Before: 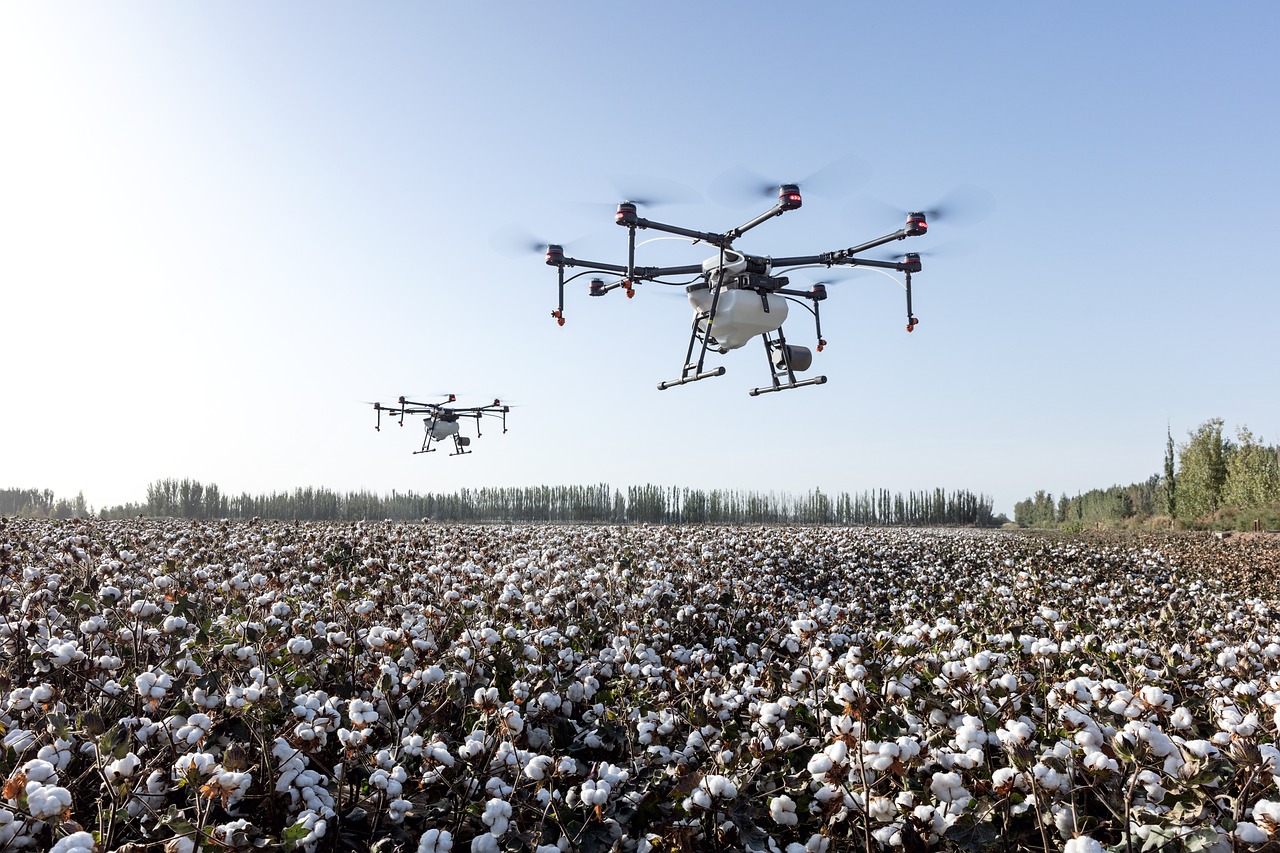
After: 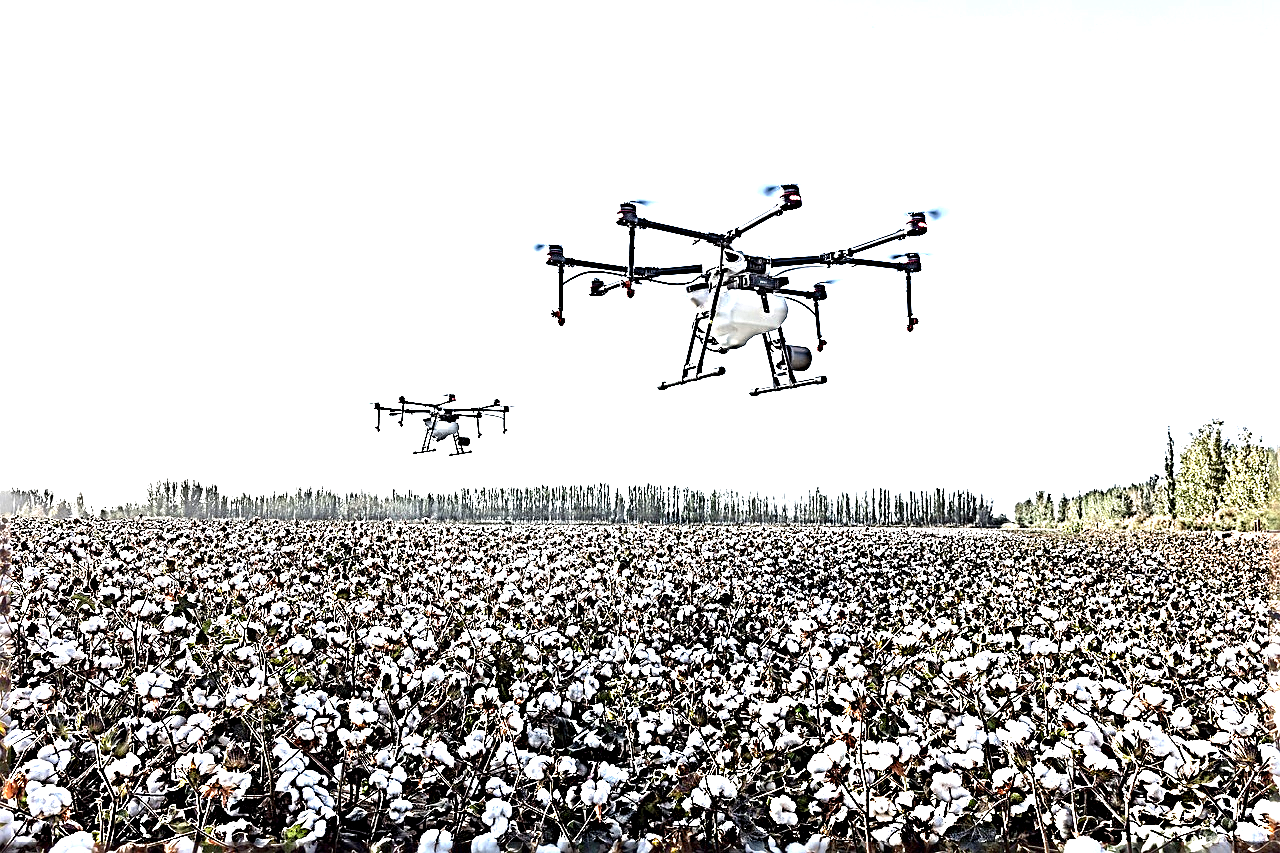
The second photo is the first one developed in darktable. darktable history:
sharpen: radius 4.016, amount 1.999
exposure: black level correction 0.001, exposure 1.821 EV, compensate exposure bias true, compensate highlight preservation false
